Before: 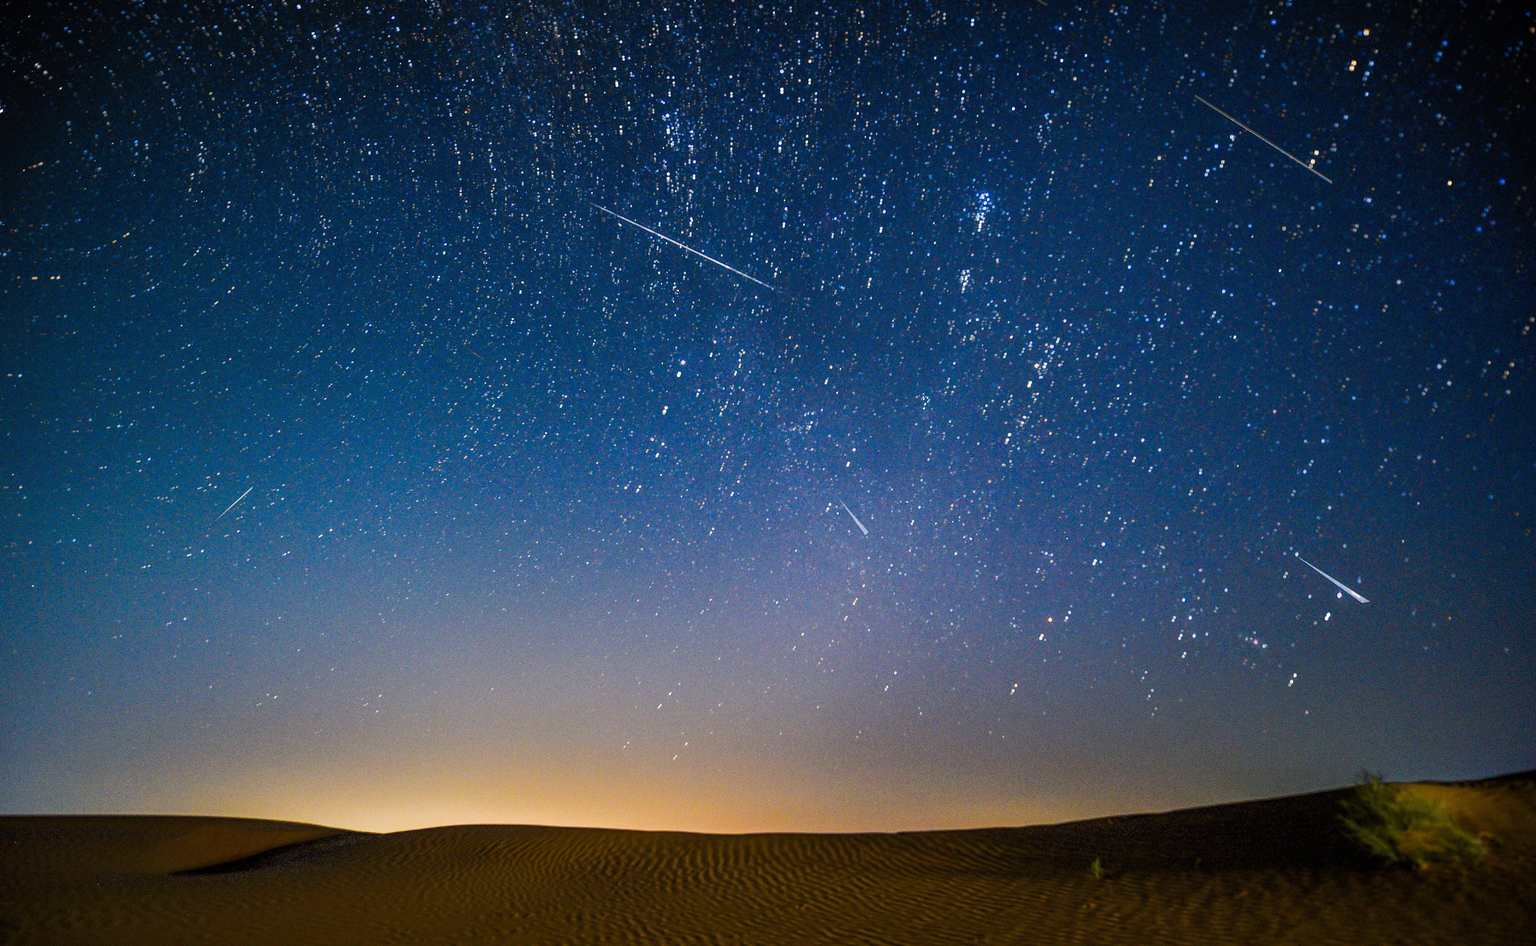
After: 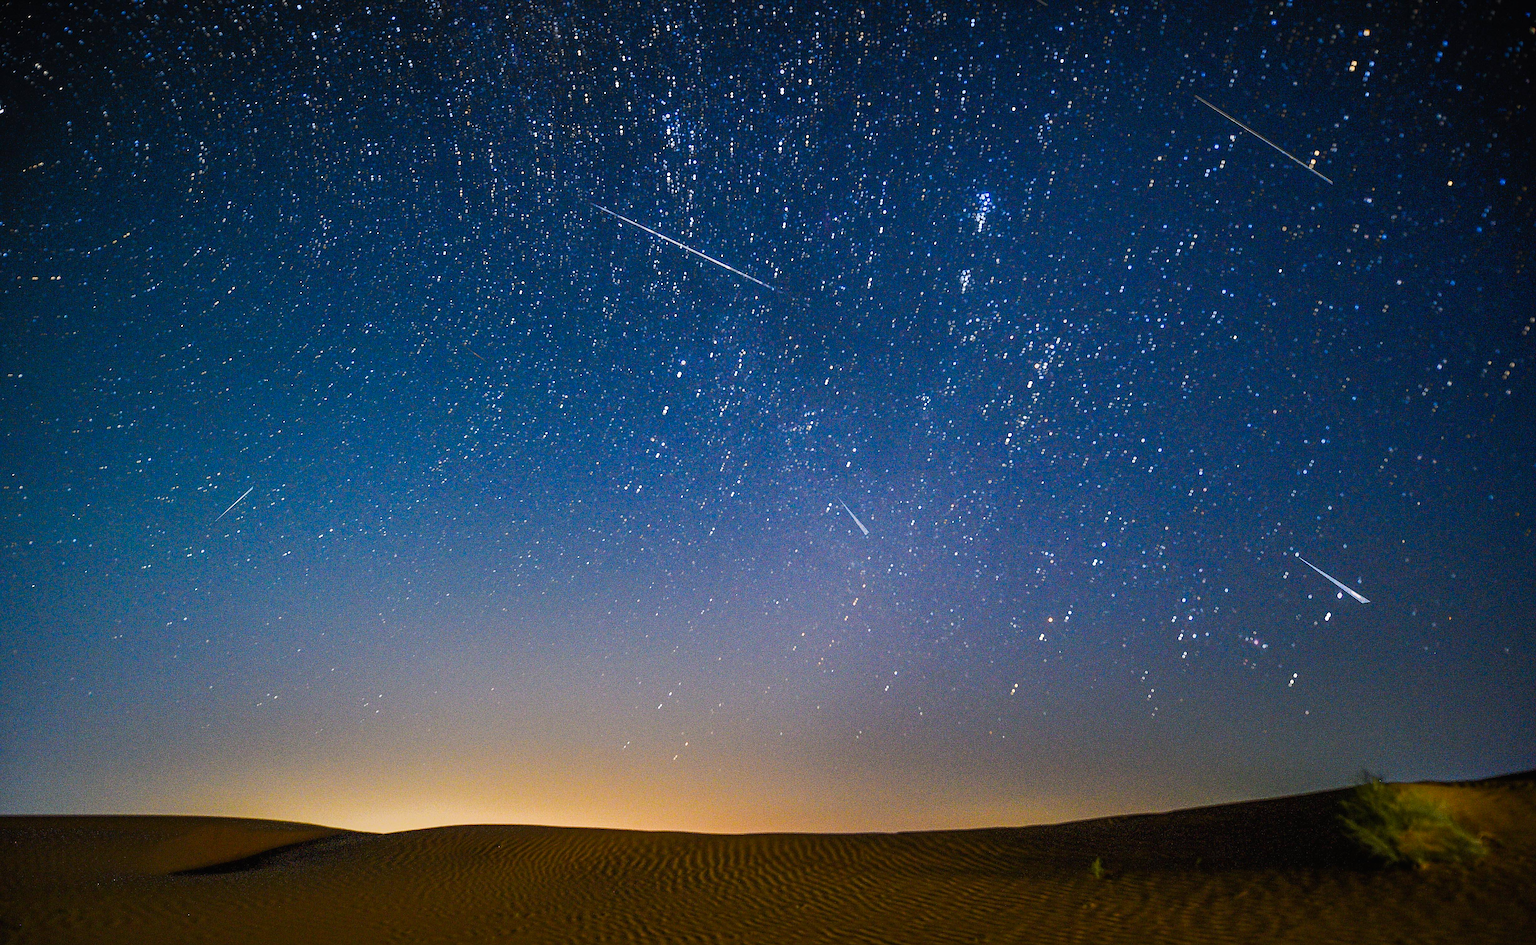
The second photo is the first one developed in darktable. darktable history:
sharpen: on, module defaults
contrast brightness saturation: contrast -0.018, brightness -0.01, saturation 0.044
contrast equalizer: y [[0.5 ×6], [0.5 ×6], [0.5, 0.5, 0.501, 0.545, 0.707, 0.863], [0 ×6], [0 ×6]], mix 0.601
